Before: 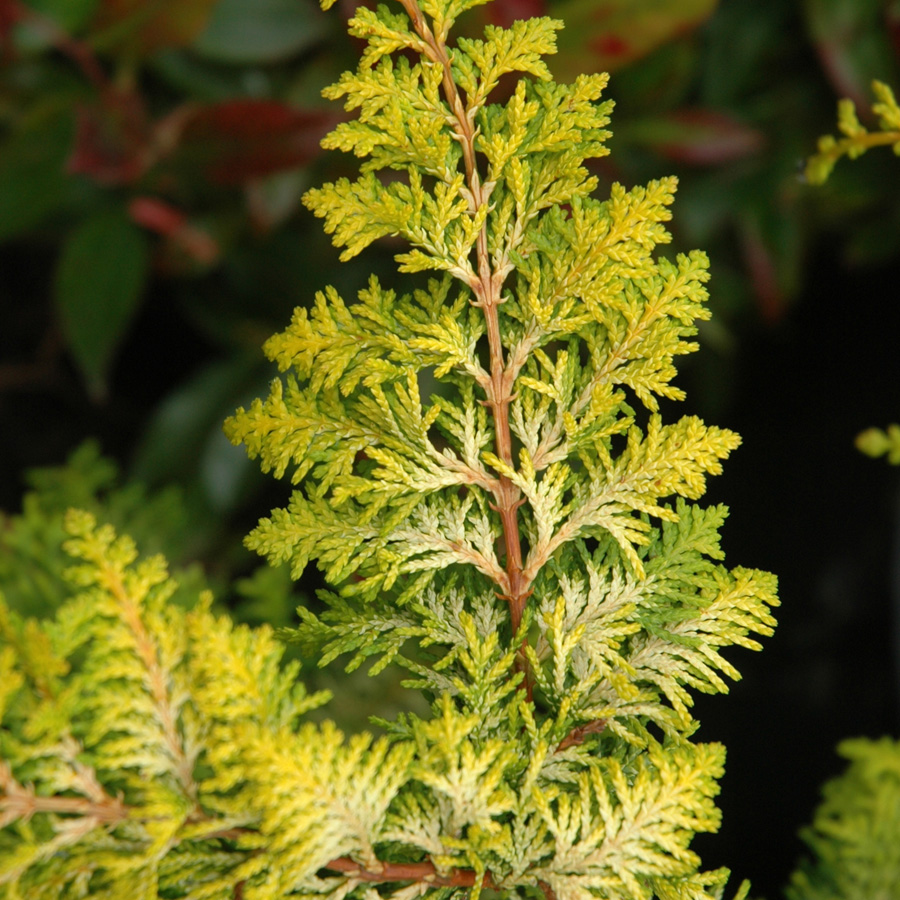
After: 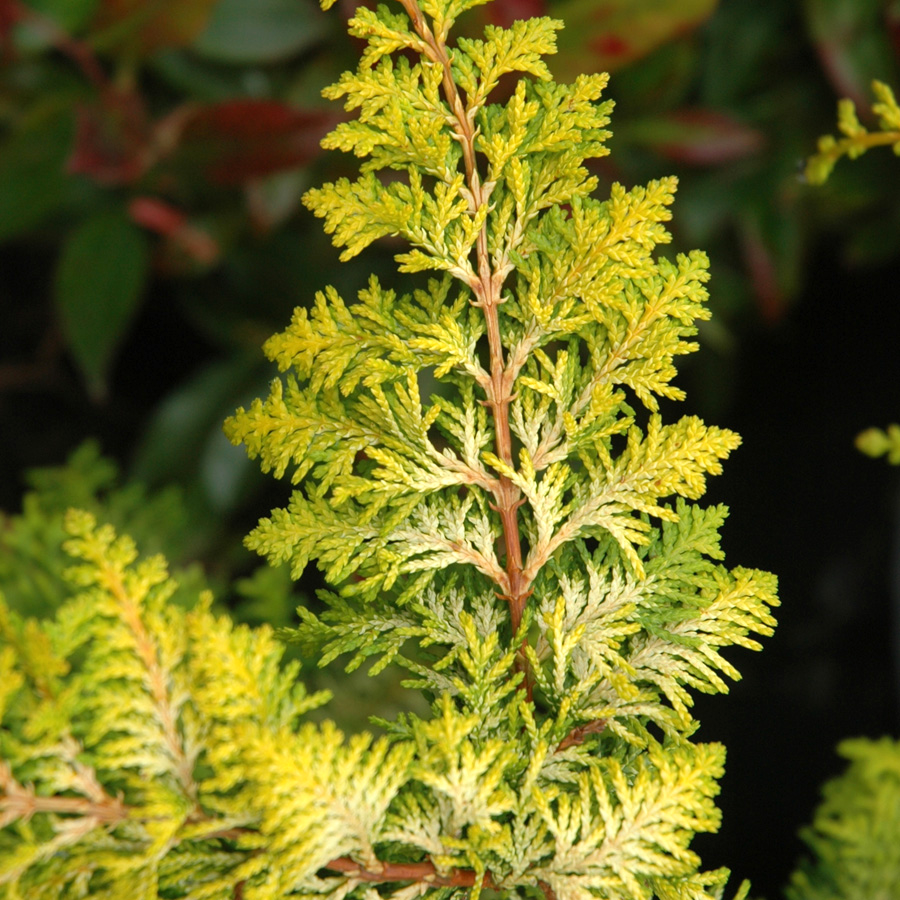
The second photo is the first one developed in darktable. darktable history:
exposure: exposure 0.205 EV, compensate exposure bias true, compensate highlight preservation false
